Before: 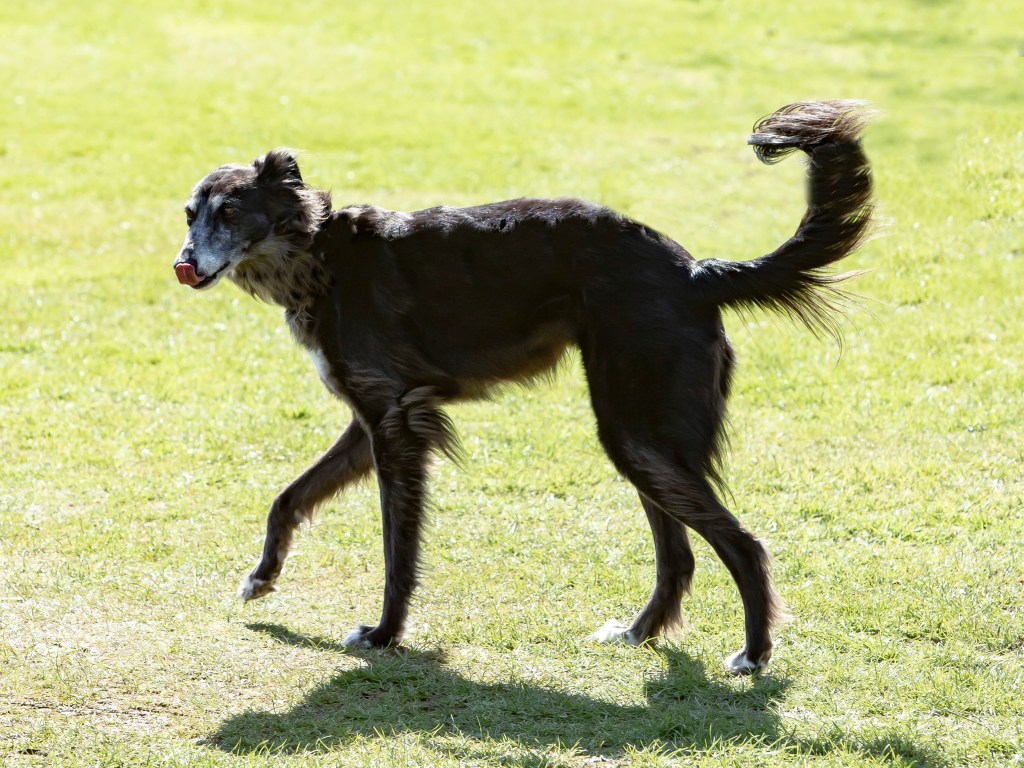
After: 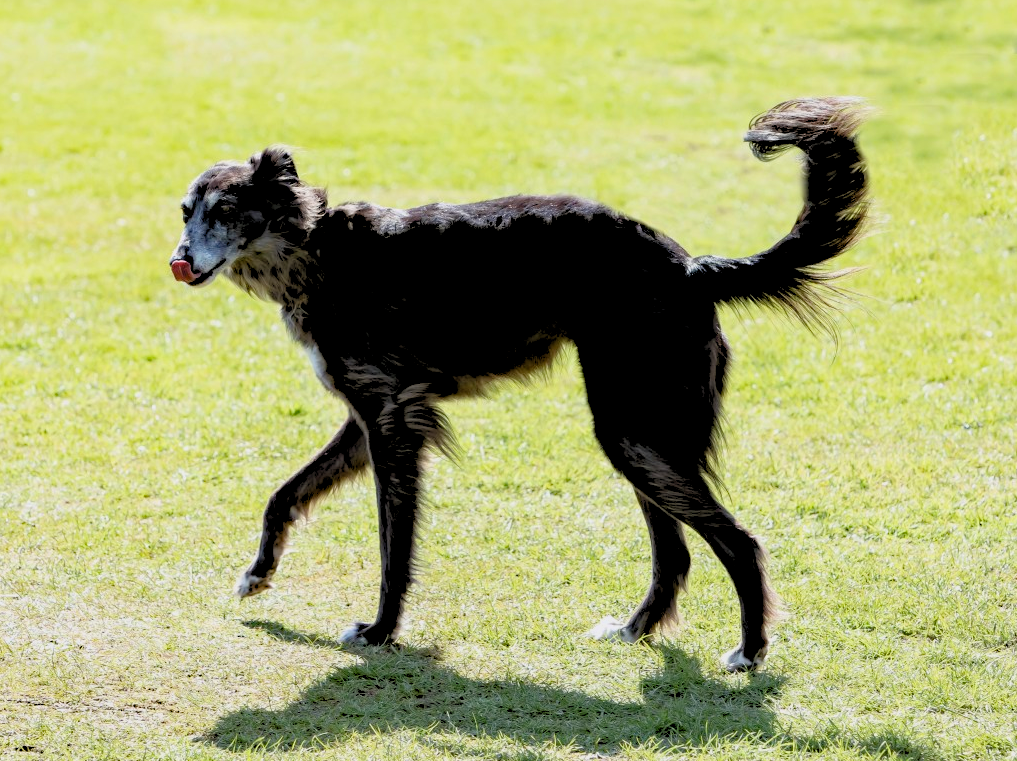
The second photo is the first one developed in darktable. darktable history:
crop: left 0.434%, top 0.485%, right 0.244%, bottom 0.386%
haze removal: strength 0.29, distance 0.25, compatibility mode true, adaptive false
rgb levels: preserve colors sum RGB, levels [[0.038, 0.433, 0.934], [0, 0.5, 1], [0, 0.5, 1]]
